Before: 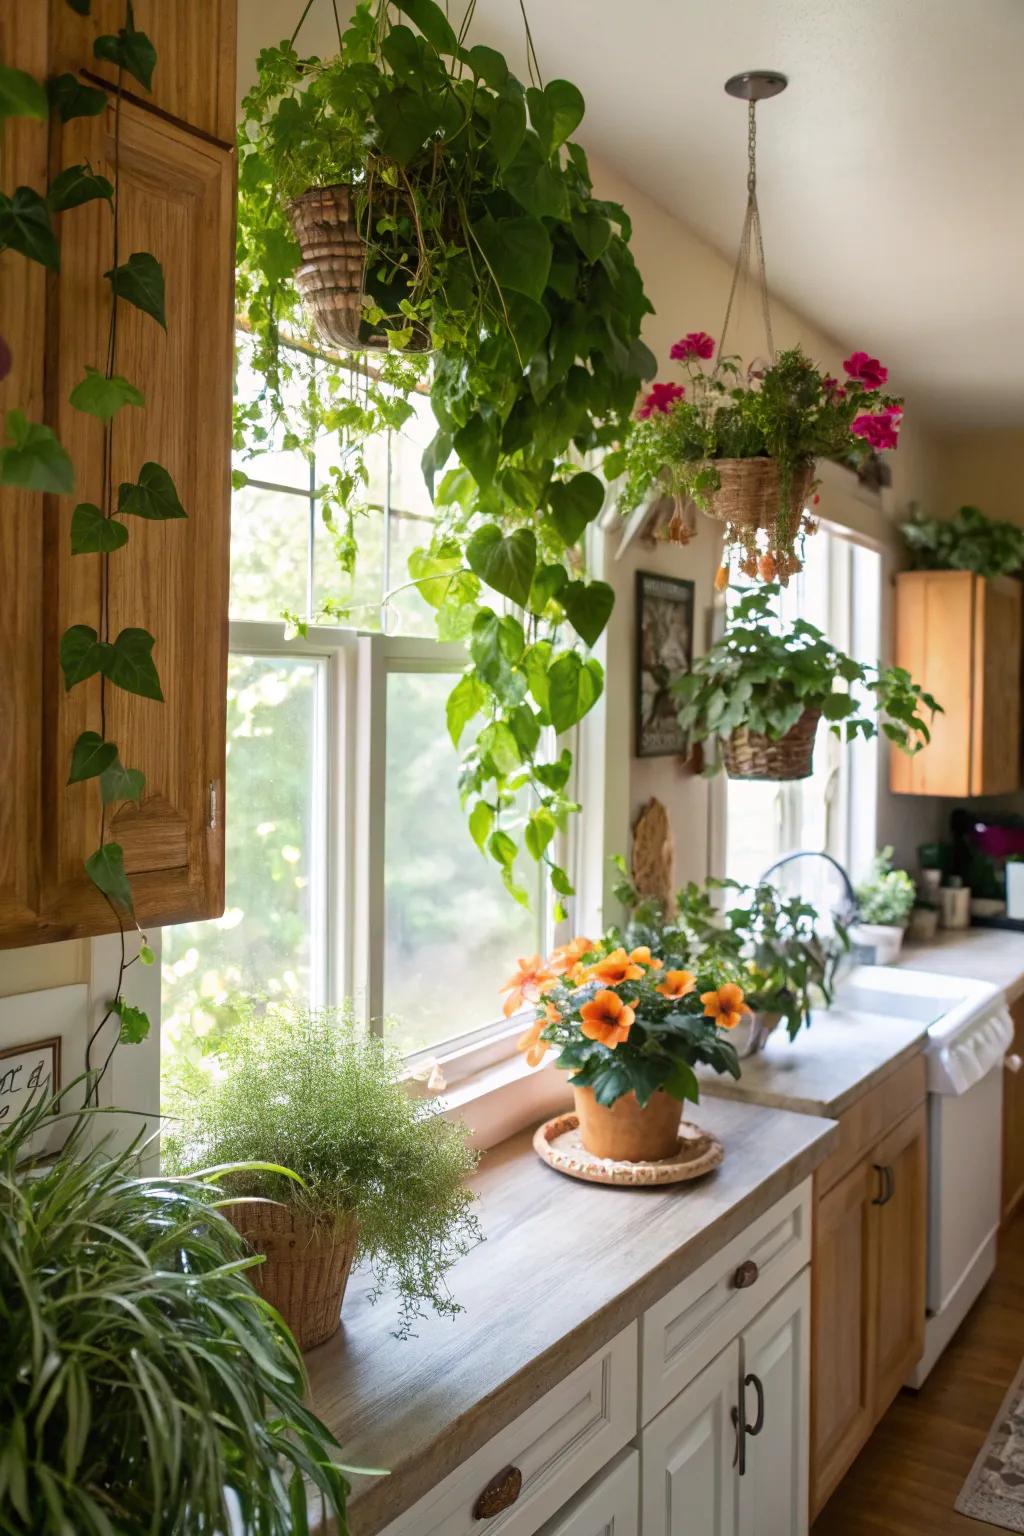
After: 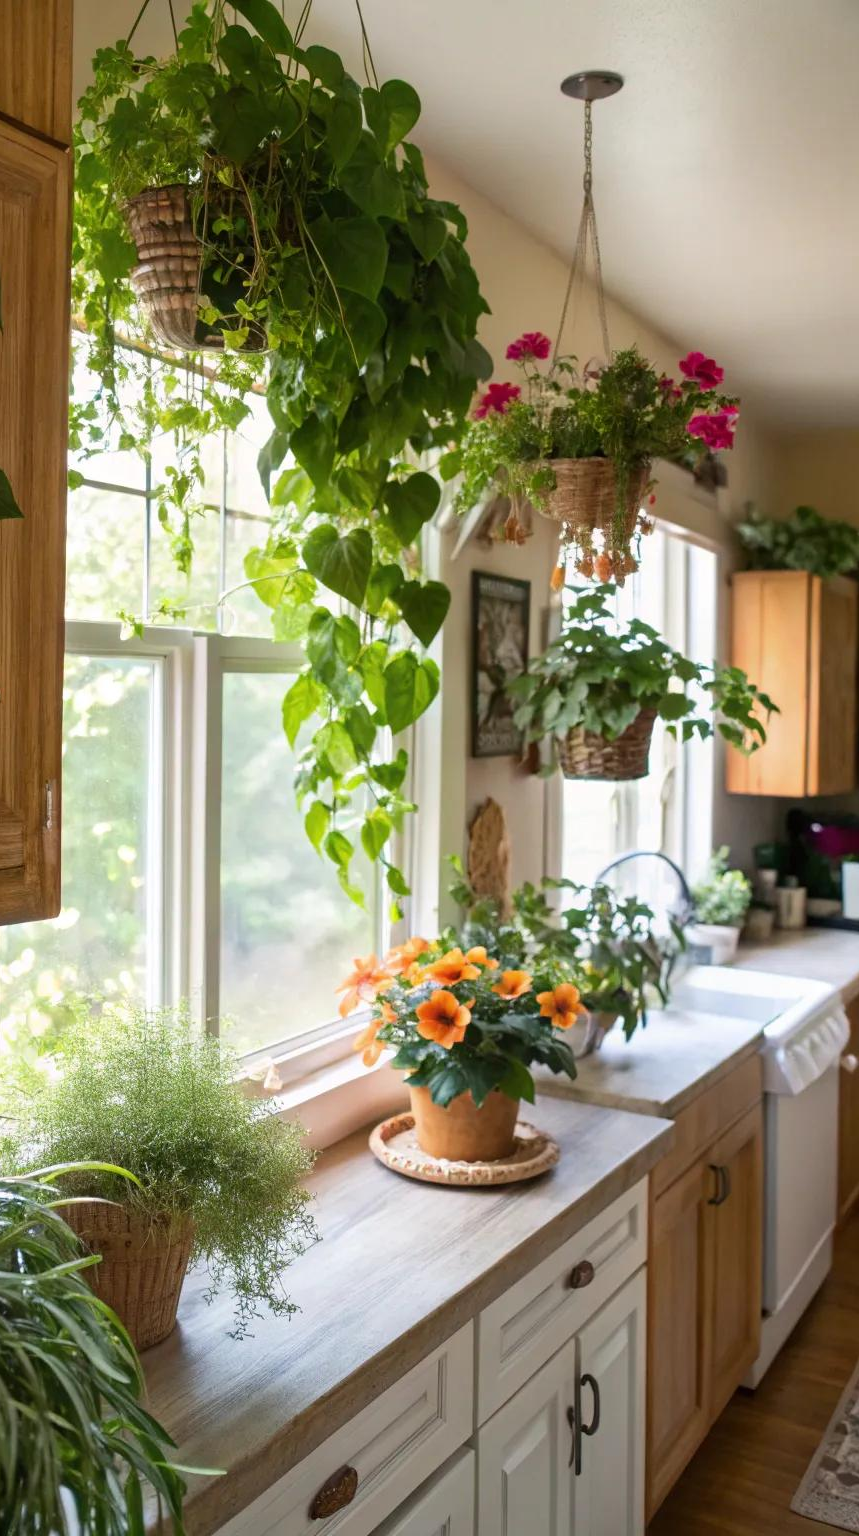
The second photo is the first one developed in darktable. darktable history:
crop: left 16.08%
